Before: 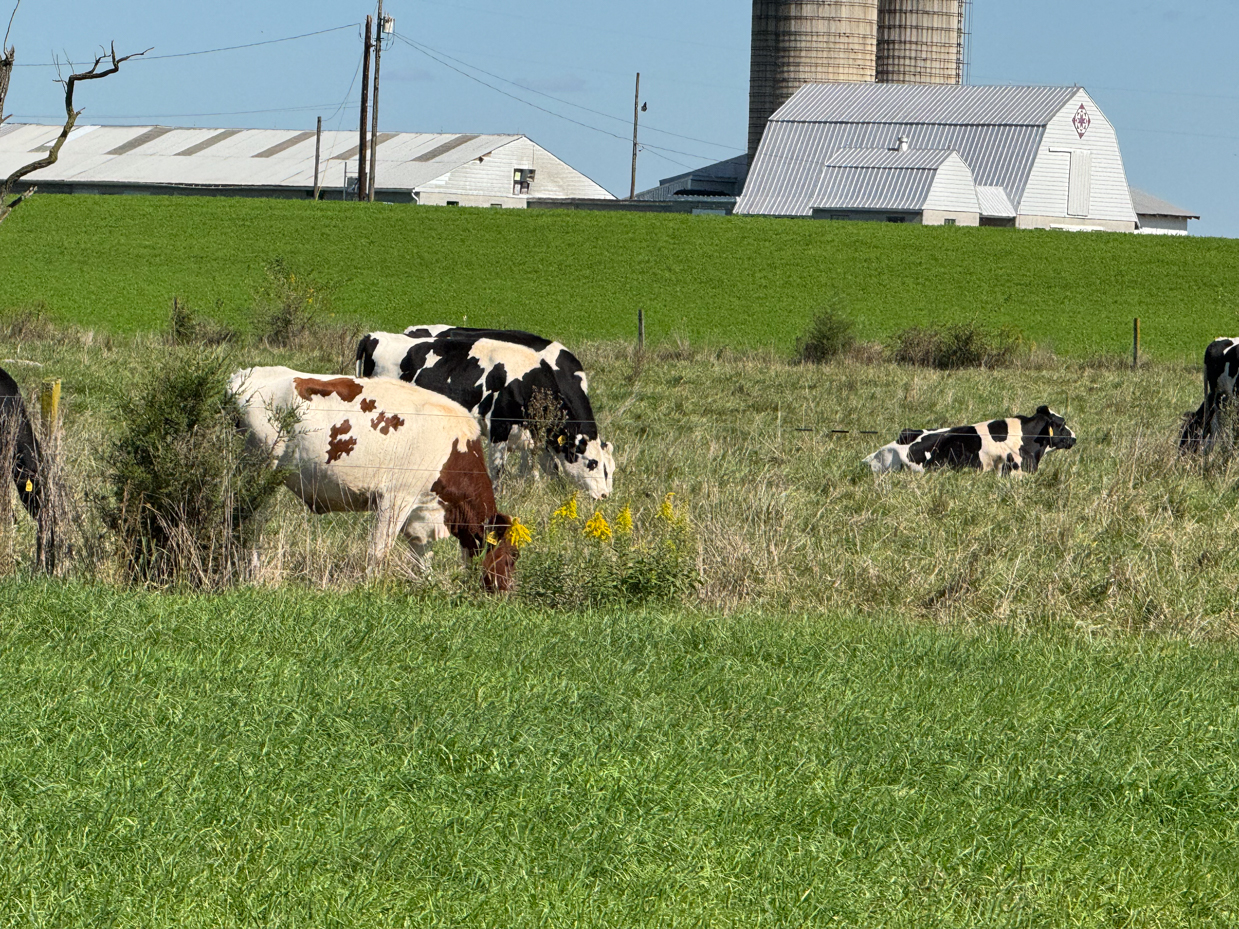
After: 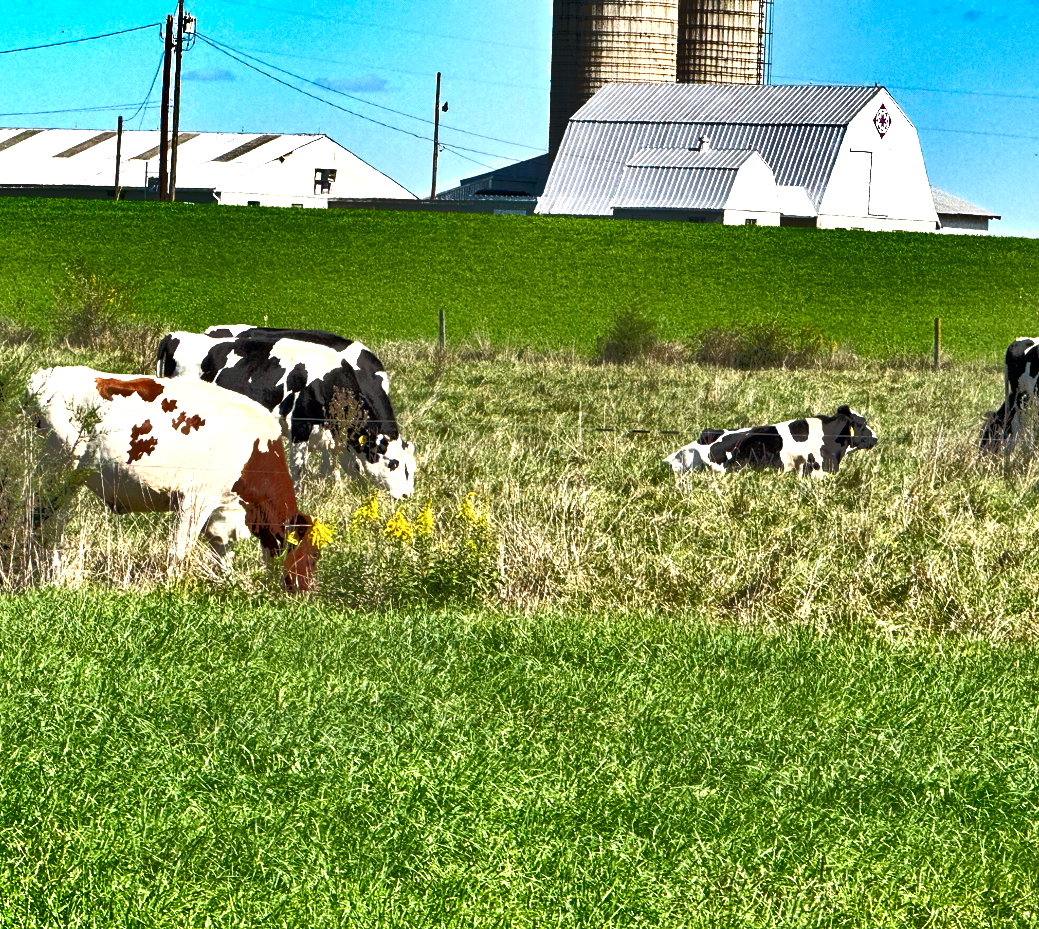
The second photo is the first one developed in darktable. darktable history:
crop: left 16.071%
tone equalizer: -8 EV -0.522 EV, -7 EV -0.295 EV, -6 EV -0.094 EV, -5 EV 0.406 EV, -4 EV 0.955 EV, -3 EV 0.824 EV, -2 EV -0.008 EV, -1 EV 0.126 EV, +0 EV -0.013 EV, mask exposure compensation -0.491 EV
exposure: exposure 1.001 EV, compensate exposure bias true, compensate highlight preservation false
shadows and highlights: shadows 24.69, highlights -78.8, highlights color adjustment 72.87%, soften with gaussian
